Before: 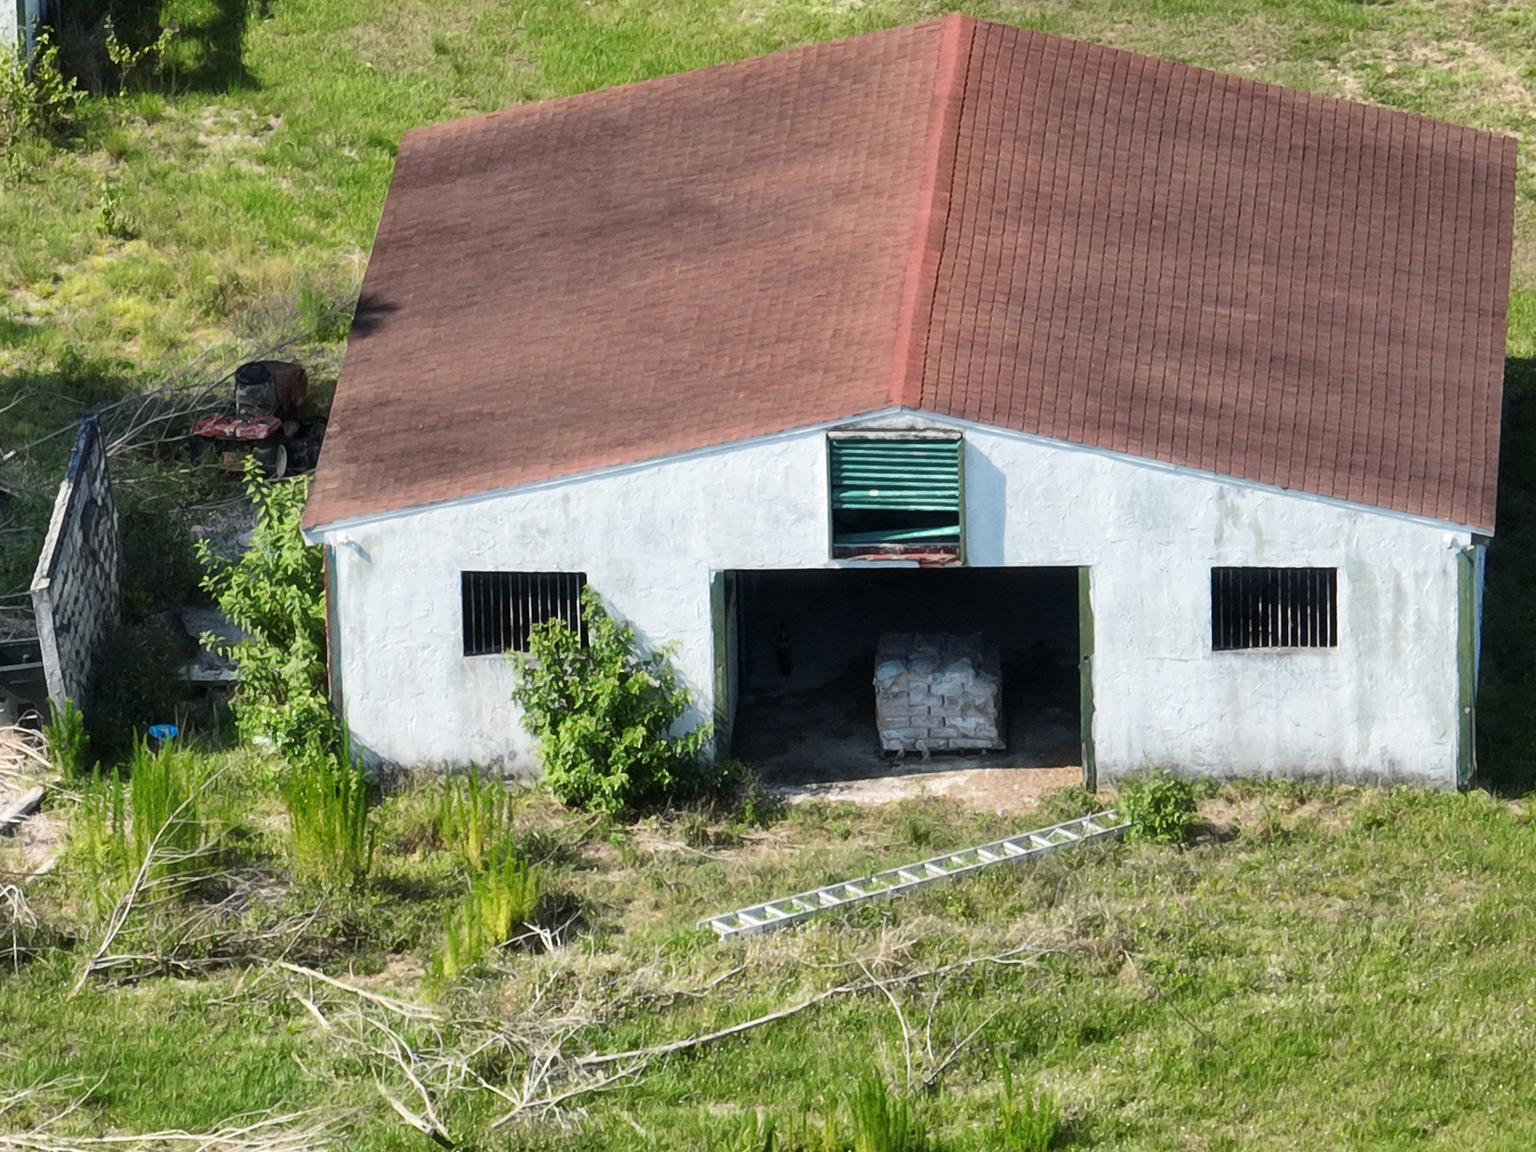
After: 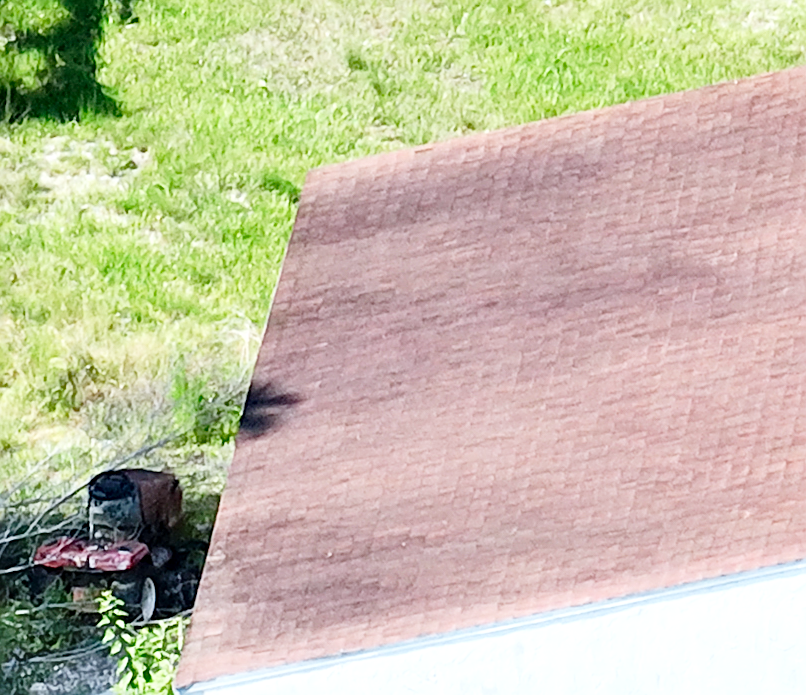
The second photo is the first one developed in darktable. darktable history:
sharpen: on, module defaults
base curve: curves: ch0 [(0, 0) (0.028, 0.03) (0.121, 0.232) (0.46, 0.748) (0.859, 0.968) (1, 1)], fusion 1, preserve colors none
crop and rotate: left 10.902%, top 0.075%, right 48.763%, bottom 53.572%
color calibration: illuminant custom, x 0.368, y 0.373, temperature 4329.91 K, saturation algorithm version 1 (2020)
